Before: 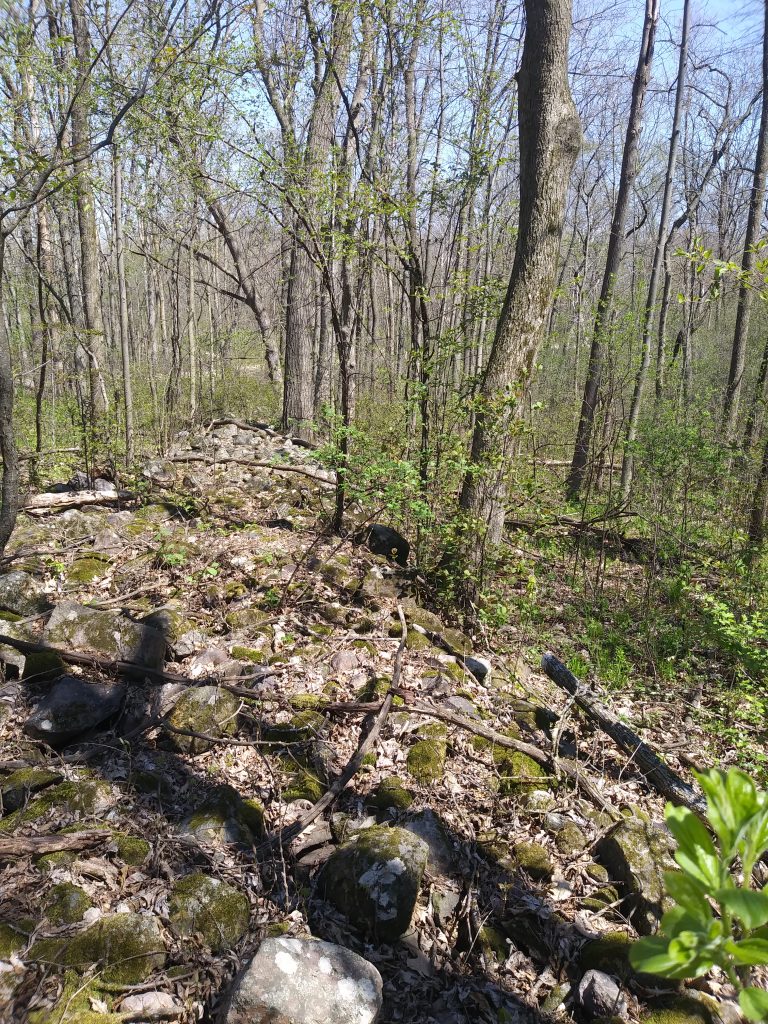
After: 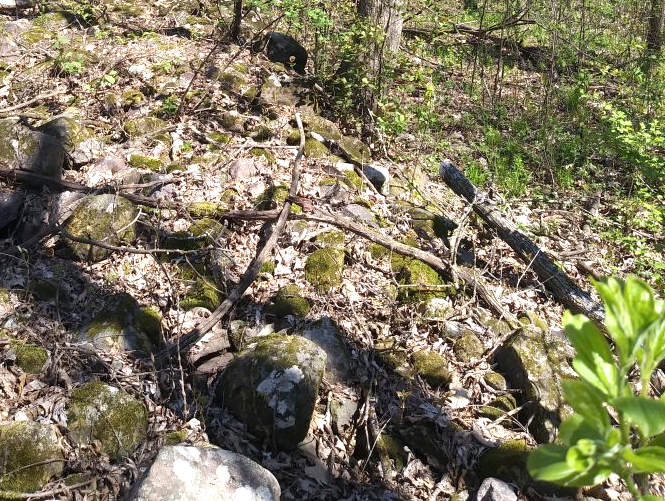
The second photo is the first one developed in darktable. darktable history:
contrast brightness saturation: saturation -0.05
crop and rotate: left 13.306%, top 48.129%, bottom 2.928%
exposure: black level correction 0.001, exposure 0.5 EV, compensate exposure bias true, compensate highlight preservation false
